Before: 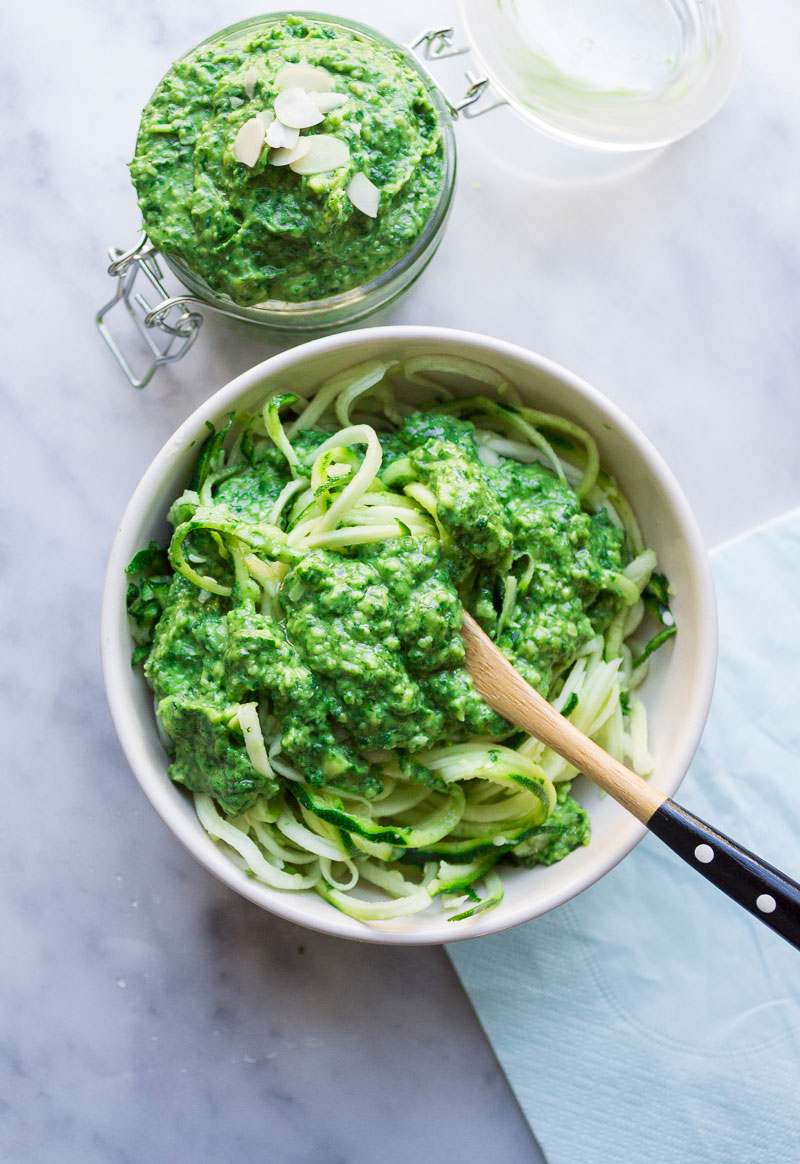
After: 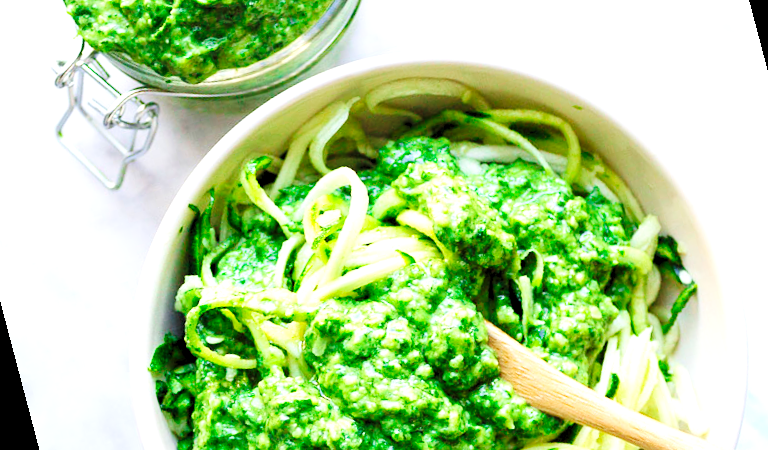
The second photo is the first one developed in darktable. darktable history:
levels: black 3.83%, white 90.64%, levels [0.044, 0.416, 0.908]
rotate and perspective: rotation -14.8°, crop left 0.1, crop right 0.903, crop top 0.25, crop bottom 0.748
base curve: curves: ch0 [(0, 0) (0.036, 0.025) (0.121, 0.166) (0.206, 0.329) (0.605, 0.79) (1, 1)], preserve colors none
crop: left 1.509%, top 3.452%, right 7.696%, bottom 28.452%
